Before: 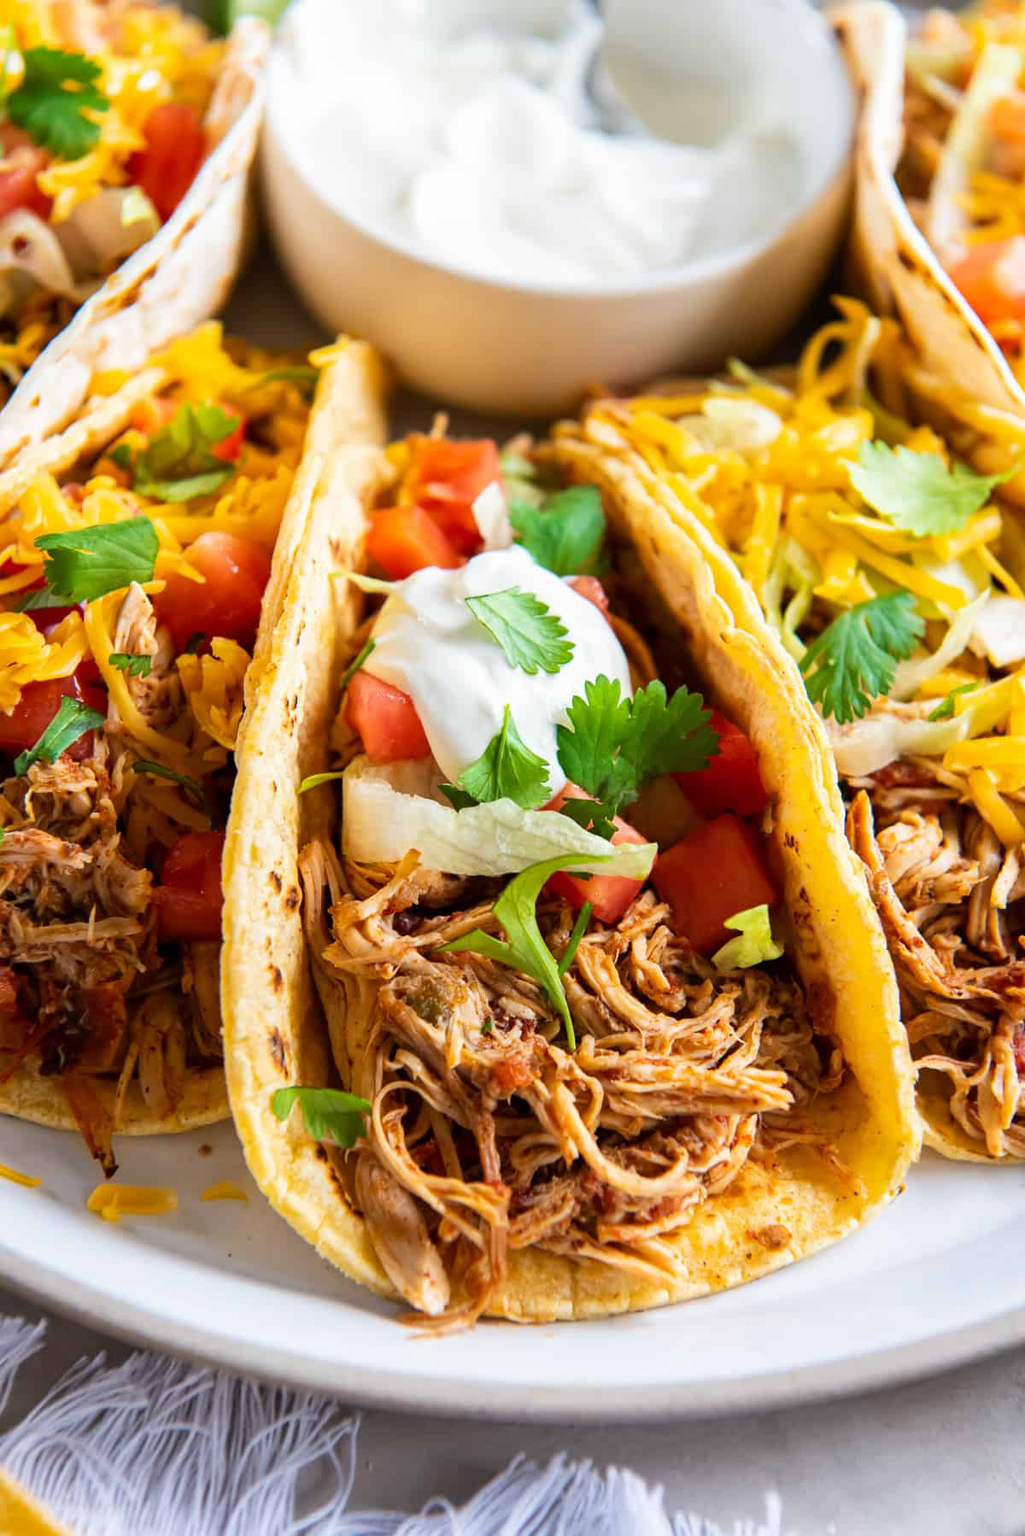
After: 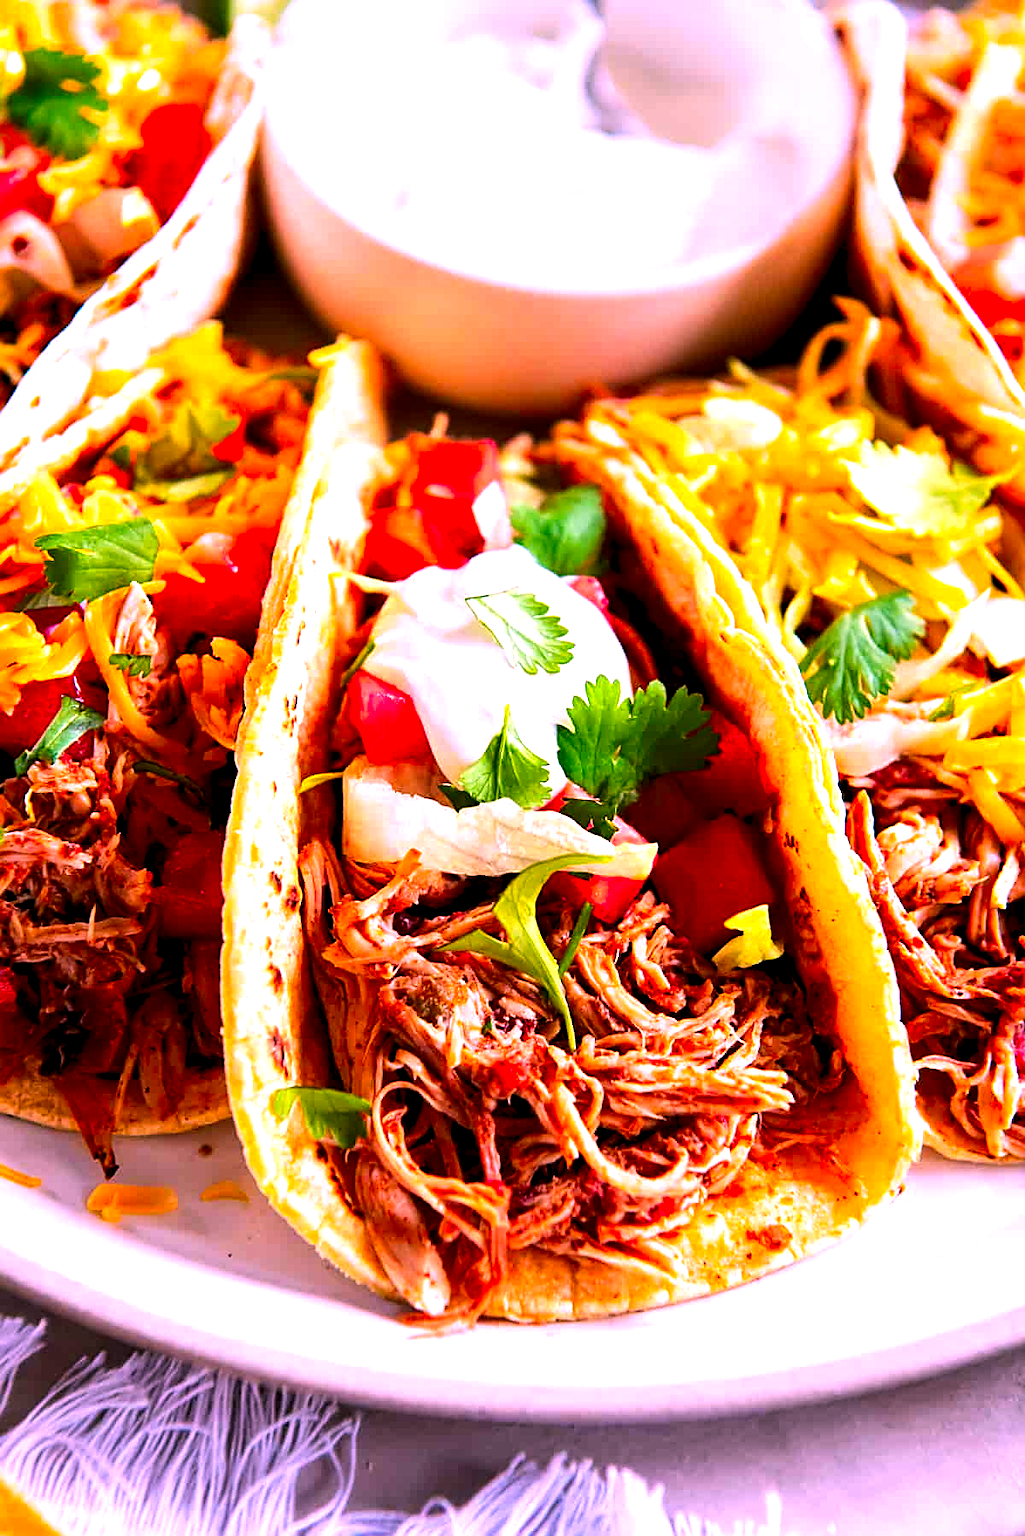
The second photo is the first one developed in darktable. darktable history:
tone equalizer: -8 EV -0.421 EV, -7 EV -0.373 EV, -6 EV -0.371 EV, -5 EV -0.211 EV, -3 EV 0.24 EV, -2 EV 0.303 EV, -1 EV 0.388 EV, +0 EV 0.394 EV, edges refinement/feathering 500, mask exposure compensation -1.57 EV, preserve details no
color correction: highlights a* 19.25, highlights b* -11.86, saturation 1.65
local contrast: highlights 168%, shadows 118%, detail 138%, midtone range 0.26
sharpen: on, module defaults
